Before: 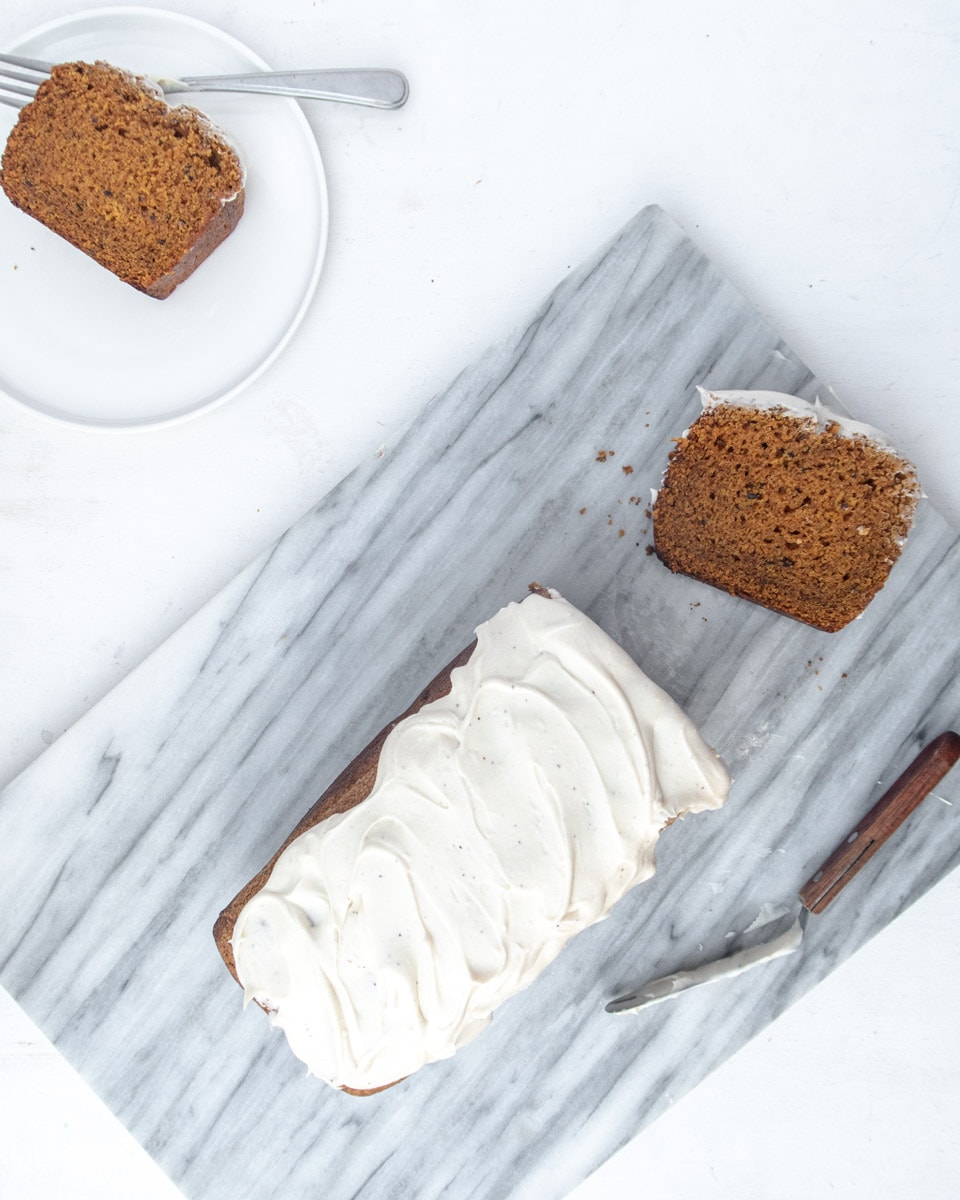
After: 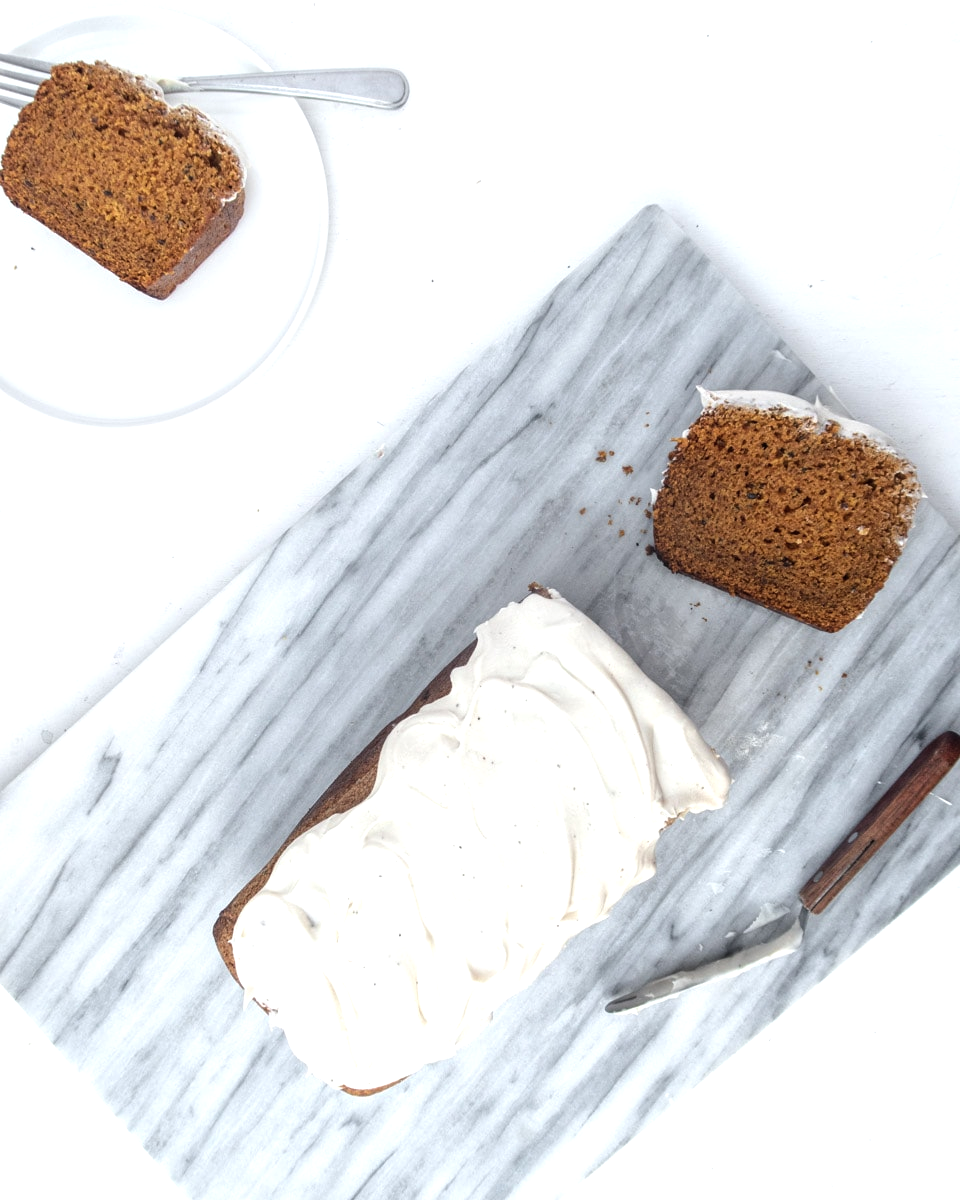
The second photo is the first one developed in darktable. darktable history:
color balance rgb: perceptual saturation grading › global saturation -0.016%, global vibrance 9.362%, contrast 15.522%, saturation formula JzAzBz (2021)
tone equalizer: on, module defaults
